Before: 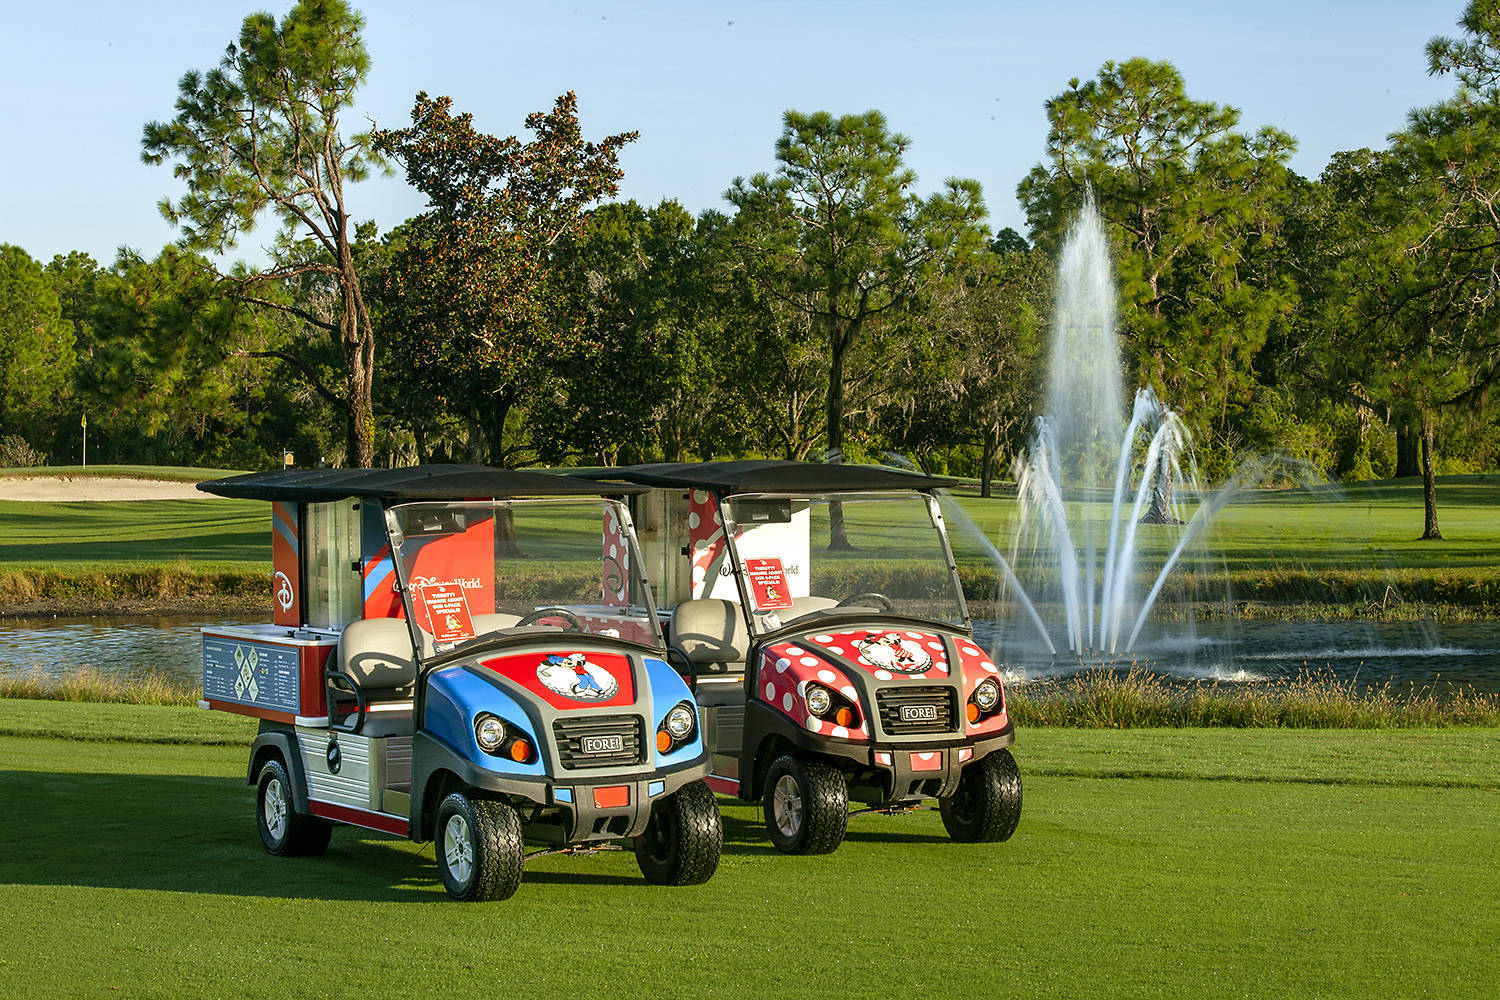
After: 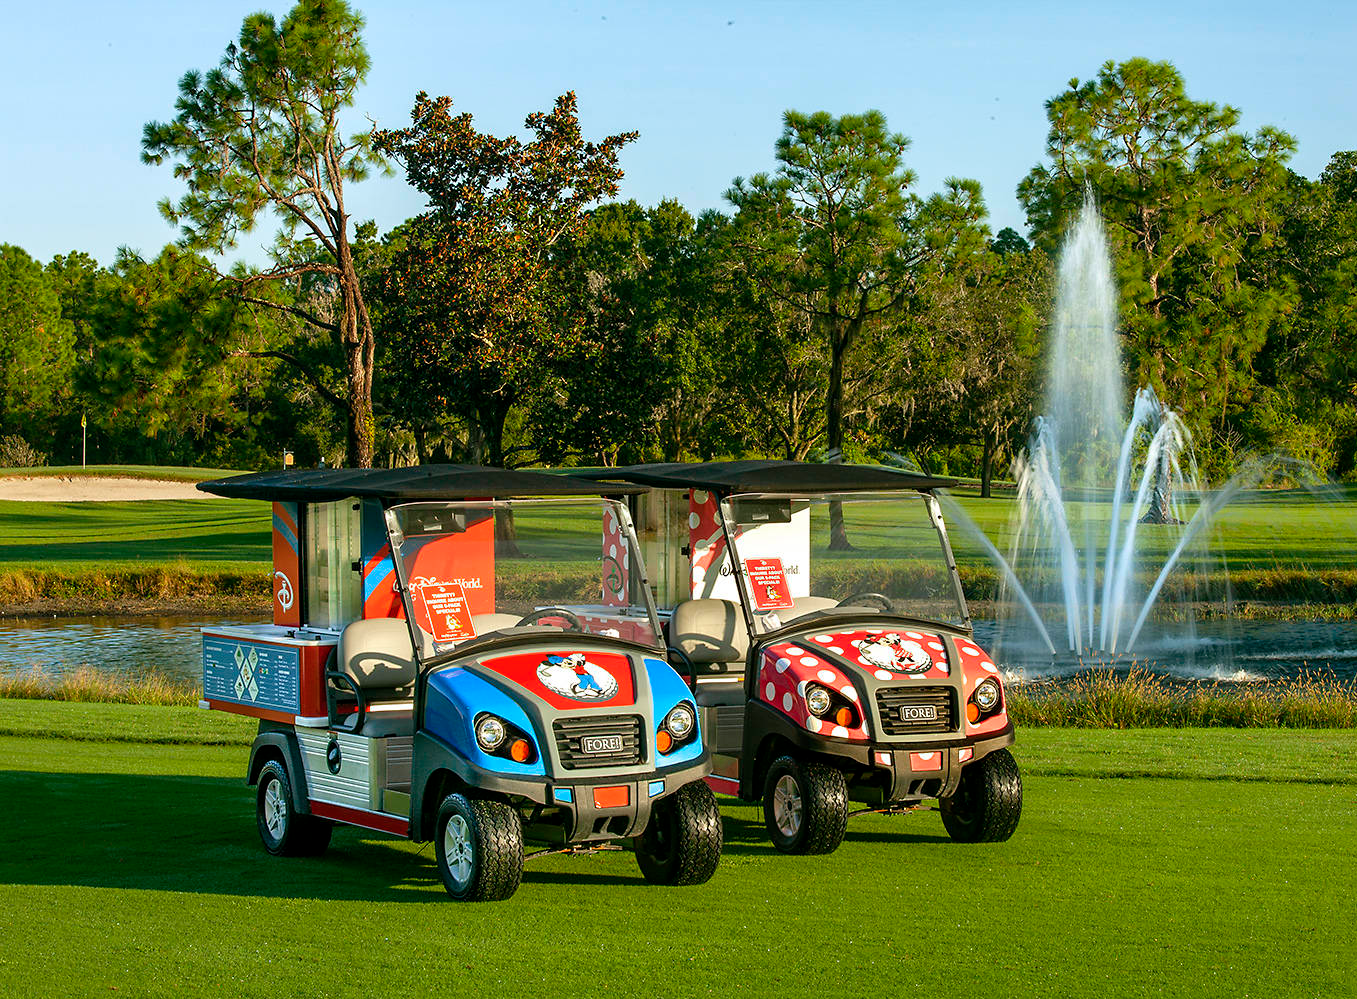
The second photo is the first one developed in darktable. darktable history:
color balance rgb: linear chroma grading › global chroma 9.912%, perceptual saturation grading › global saturation 0.097%
crop: right 9.497%, bottom 0.038%
